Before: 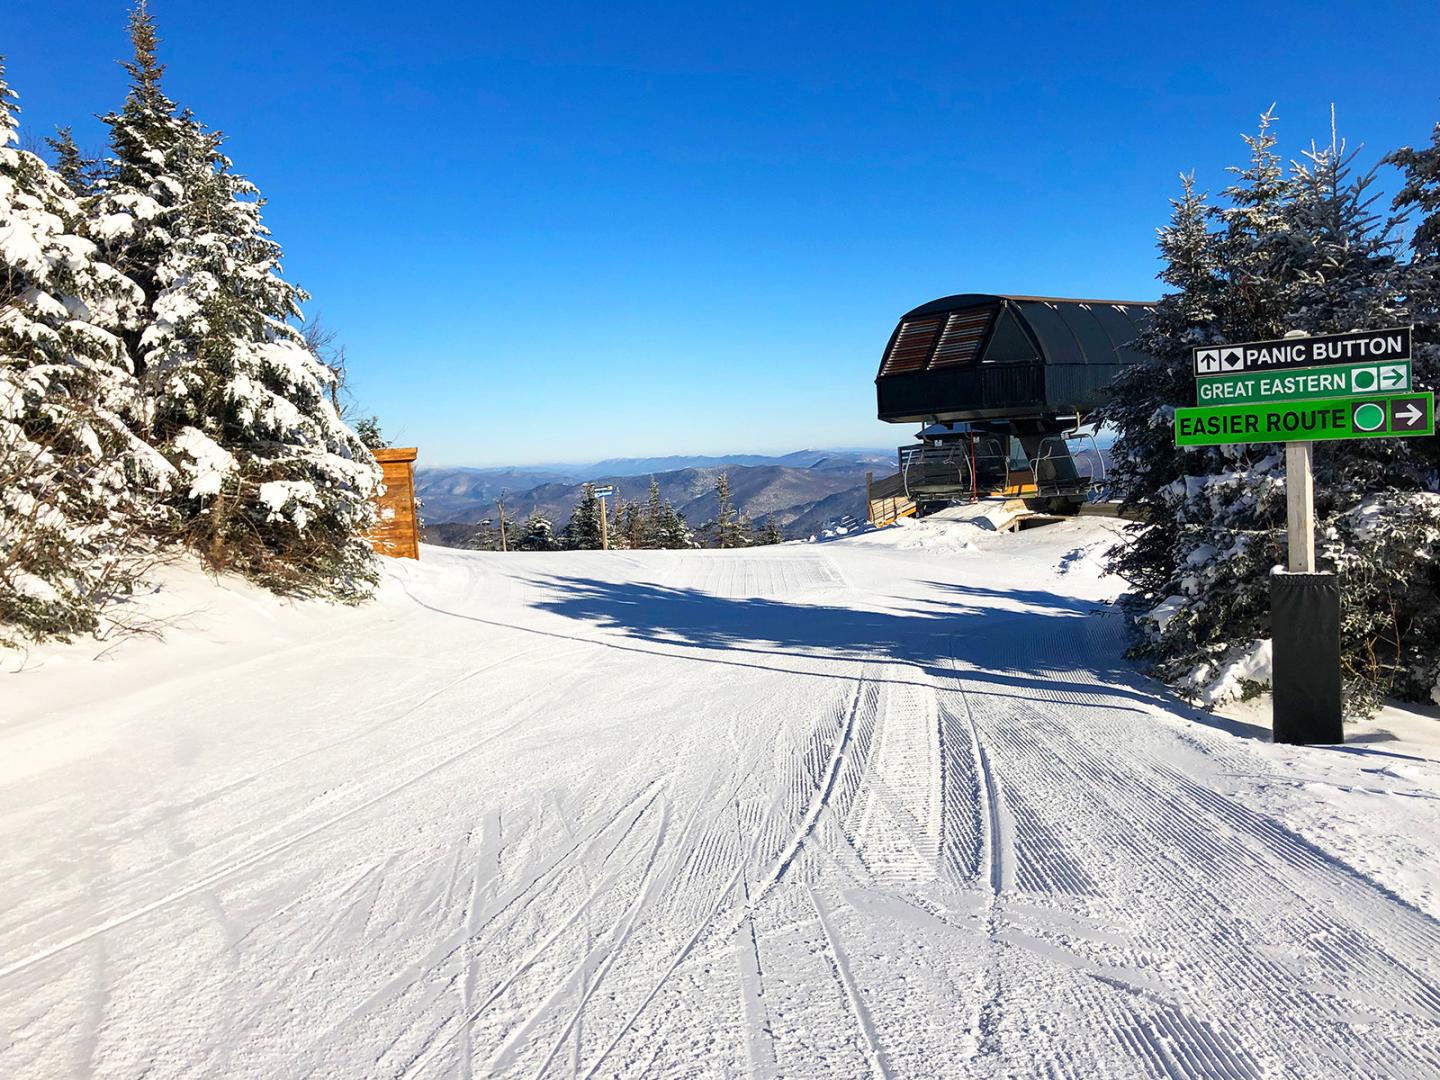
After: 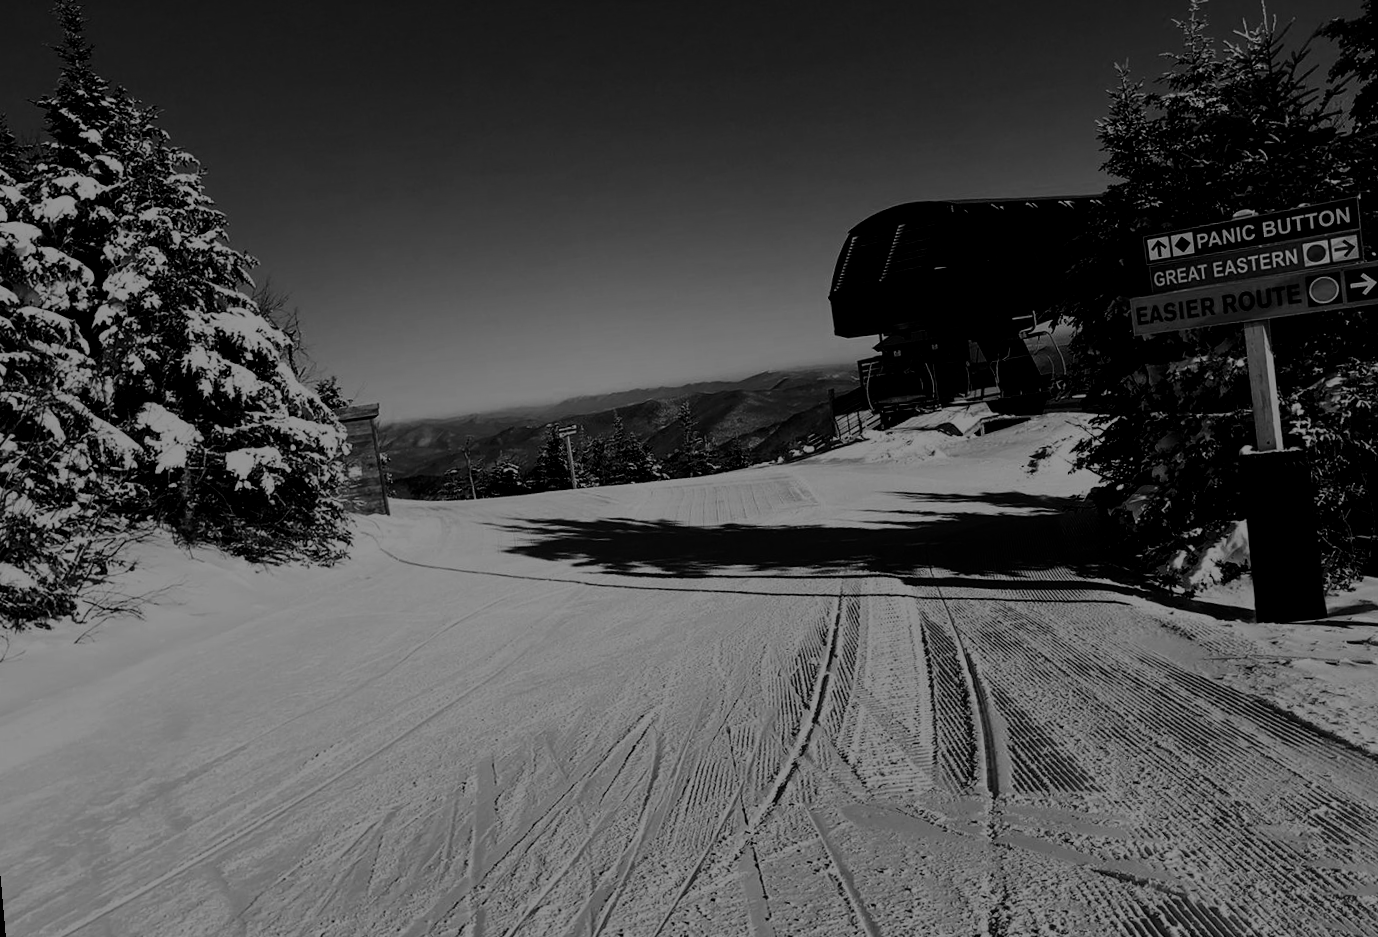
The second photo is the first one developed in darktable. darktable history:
contrast brightness saturation: contrast 0.02, brightness -1, saturation -1
rotate and perspective: rotation -5°, crop left 0.05, crop right 0.952, crop top 0.11, crop bottom 0.89
filmic rgb: black relative exposure -3.21 EV, white relative exposure 7.02 EV, hardness 1.46, contrast 1.35
